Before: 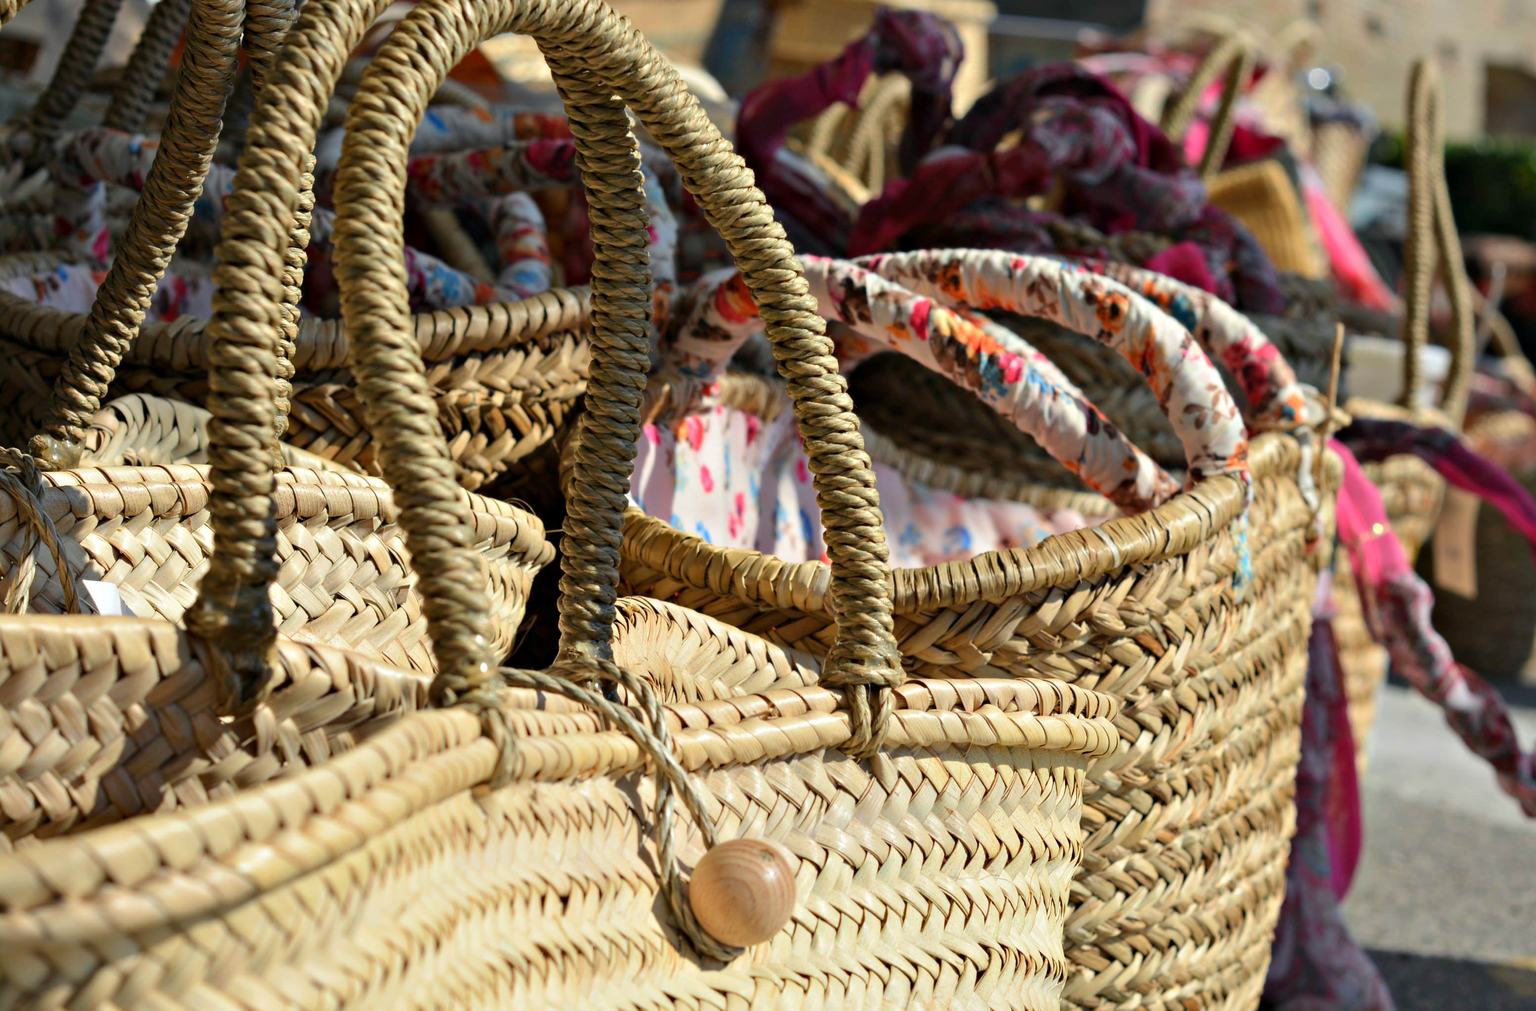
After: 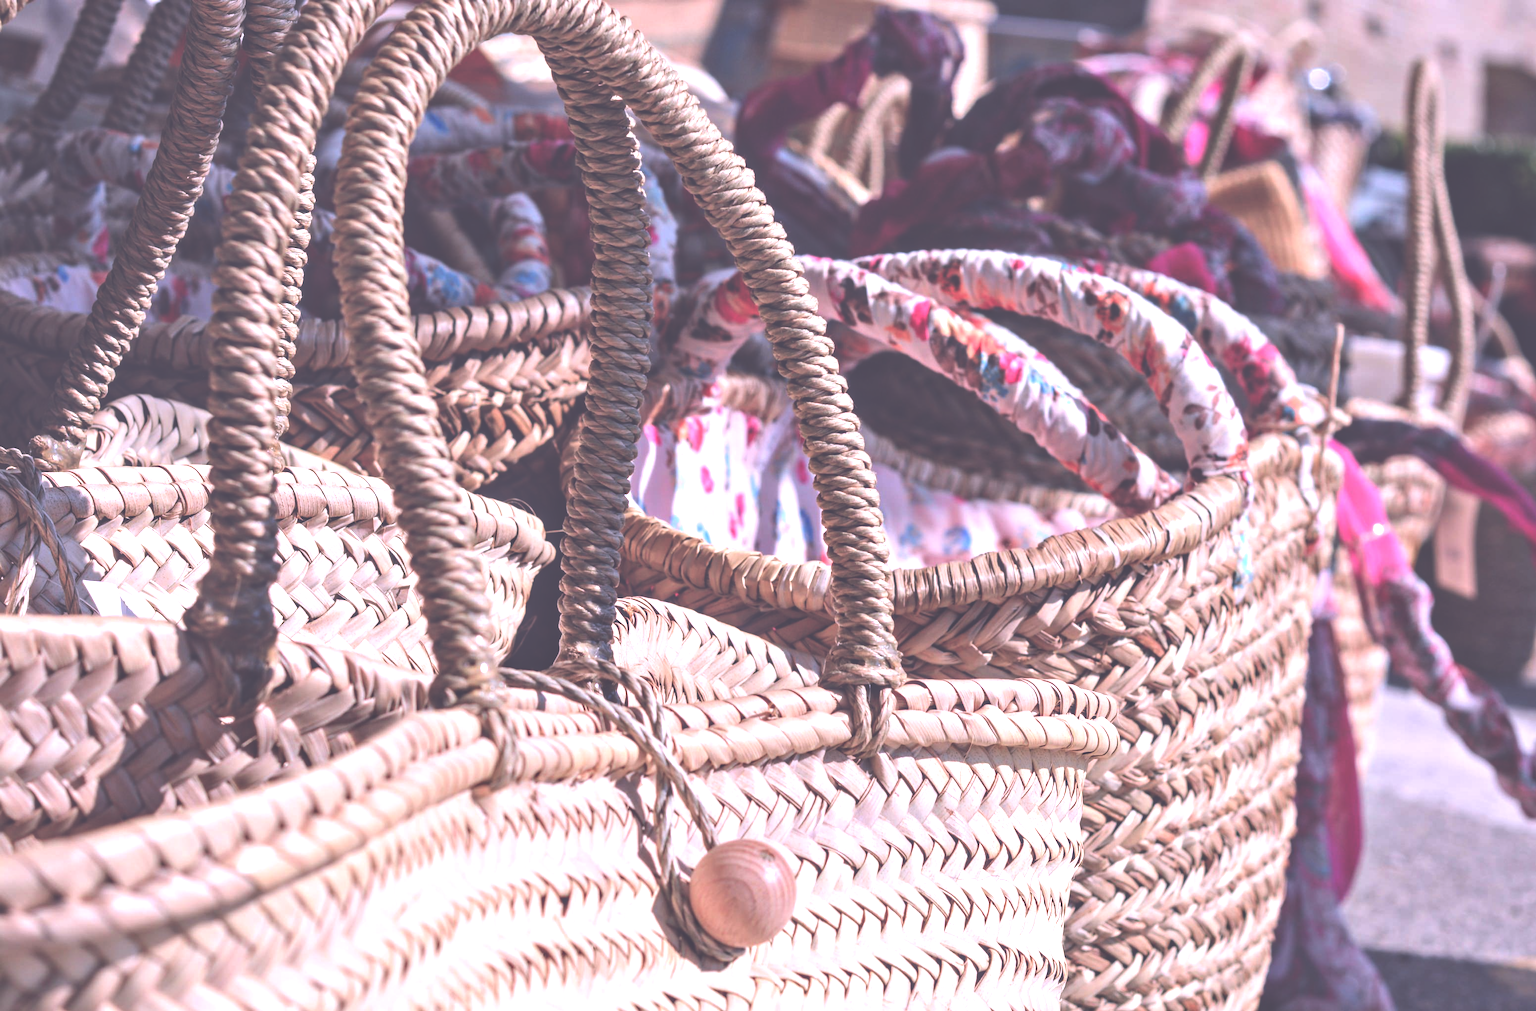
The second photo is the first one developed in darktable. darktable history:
local contrast: highlights 38%, shadows 61%, detail 136%, midtone range 0.511
exposure: black level correction -0.071, exposure 0.501 EV, compensate exposure bias true, compensate highlight preservation false
color correction: highlights a* 15.17, highlights b* -25.26
